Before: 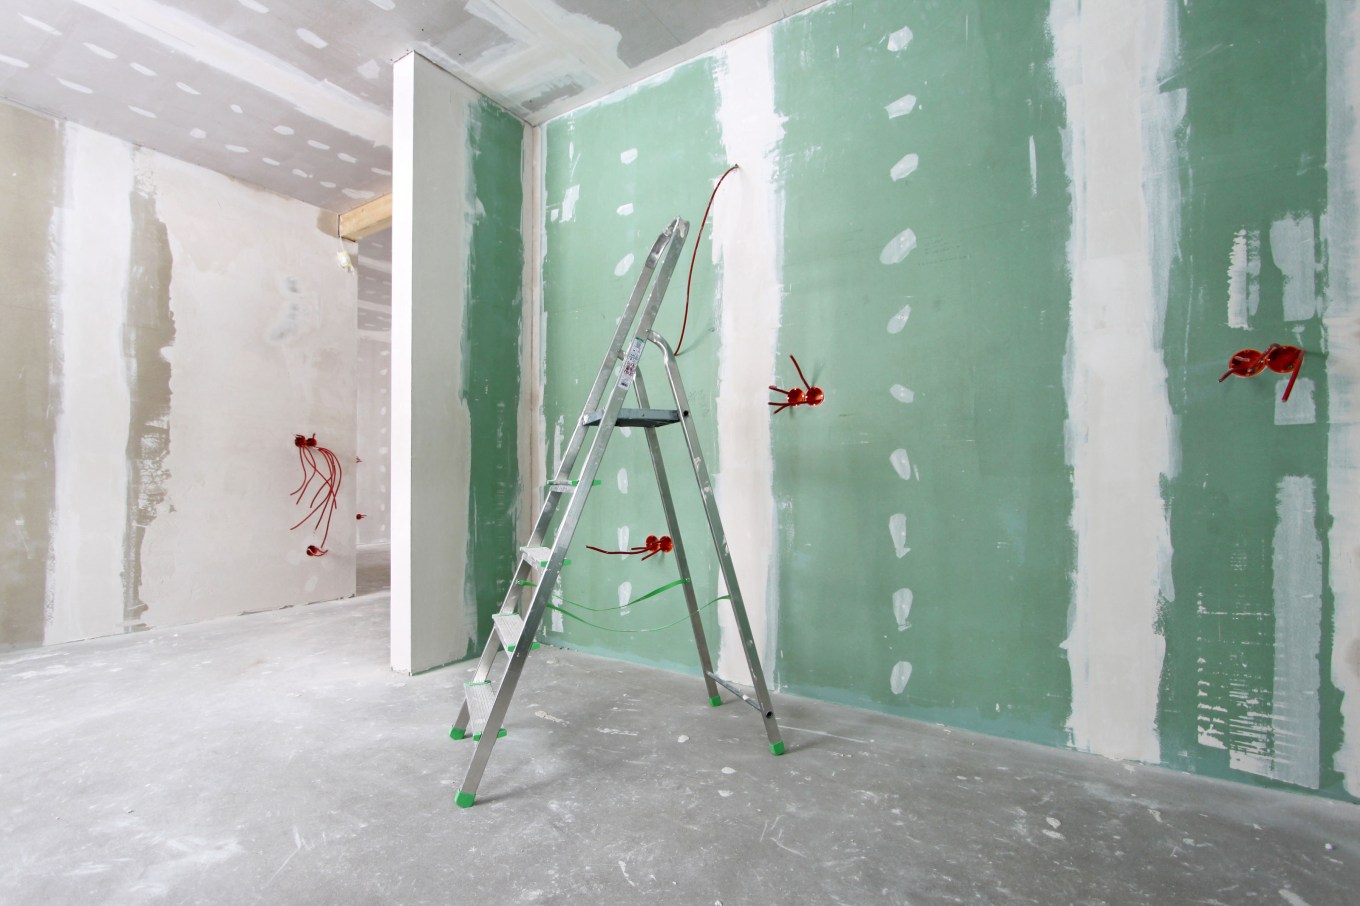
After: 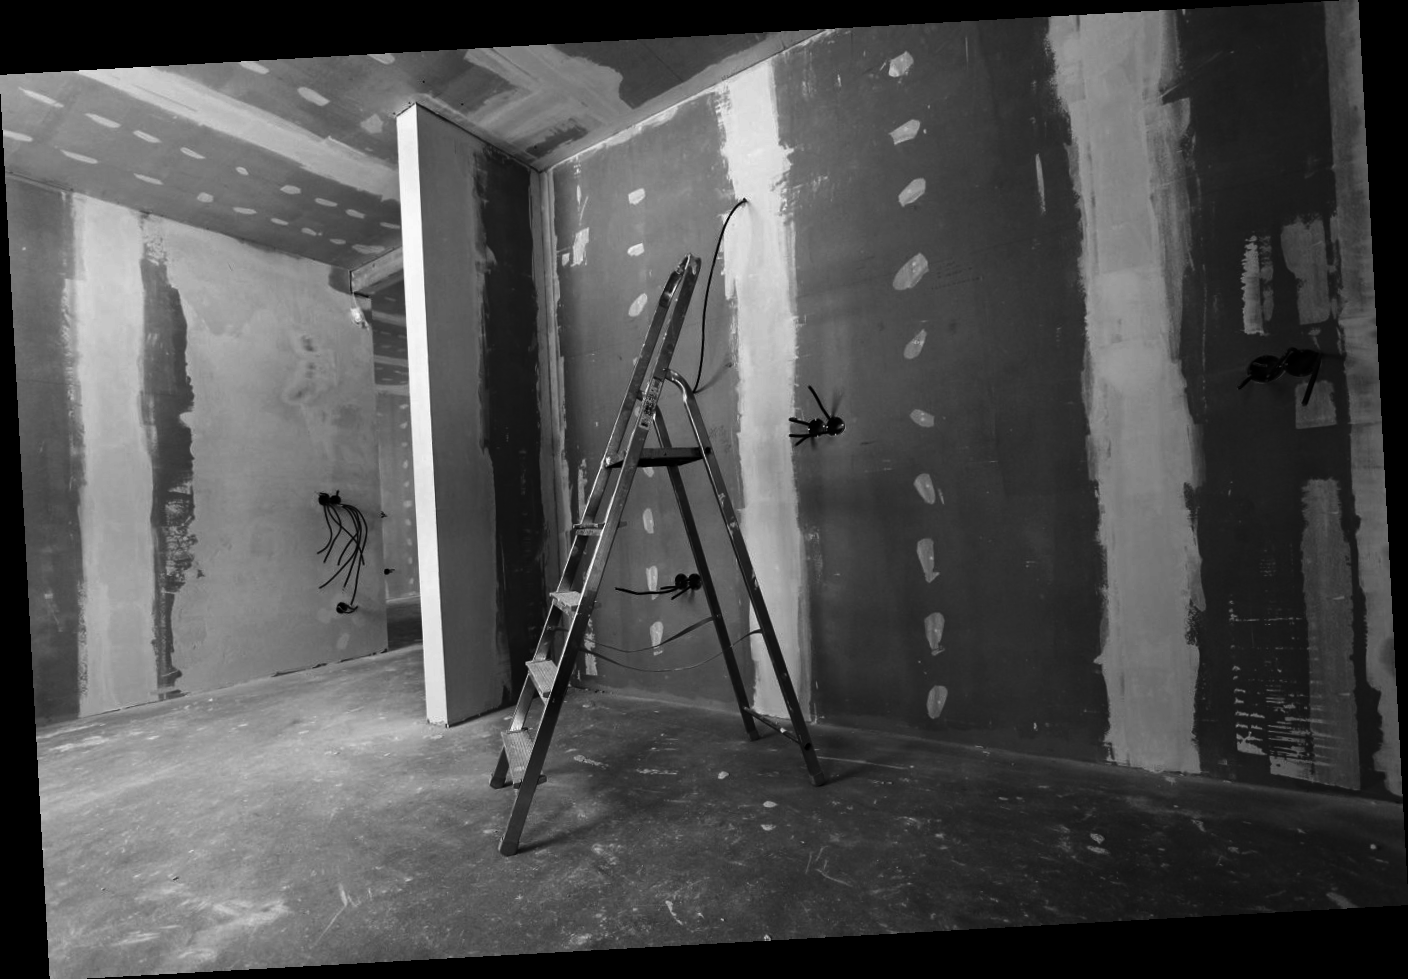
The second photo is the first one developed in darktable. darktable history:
rotate and perspective: rotation -3.18°, automatic cropping off
monochrome: a 32, b 64, size 2.3
contrast brightness saturation: contrast 0.02, brightness -1, saturation -1
shadows and highlights: shadows -30, highlights 30
